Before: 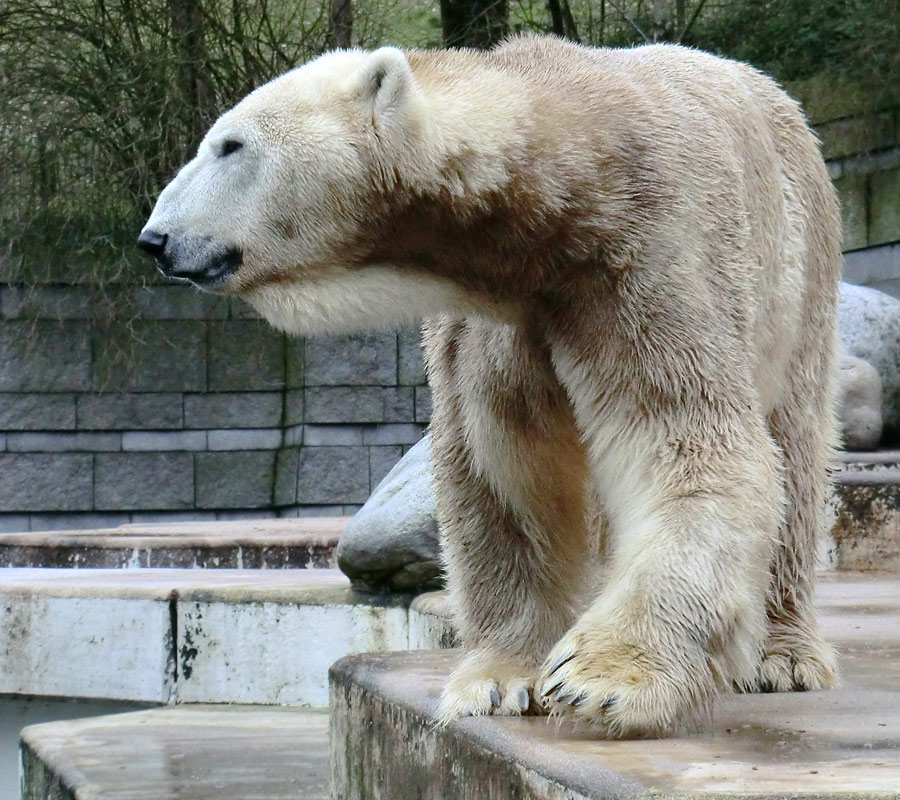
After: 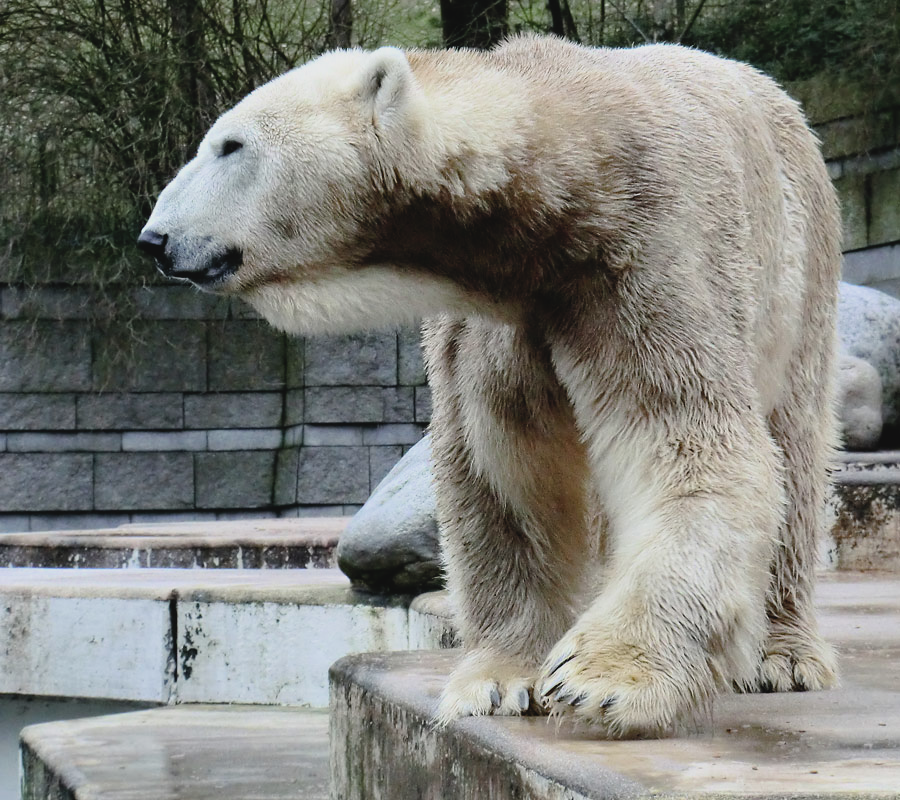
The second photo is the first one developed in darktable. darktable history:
filmic rgb: middle gray luminance 21.49%, black relative exposure -14.07 EV, white relative exposure 2.95 EV, target black luminance 0%, hardness 8.86, latitude 59.9%, contrast 1.204, highlights saturation mix 3.55%, shadows ↔ highlights balance 41.52%
contrast brightness saturation: contrast -0.092, saturation -0.097
